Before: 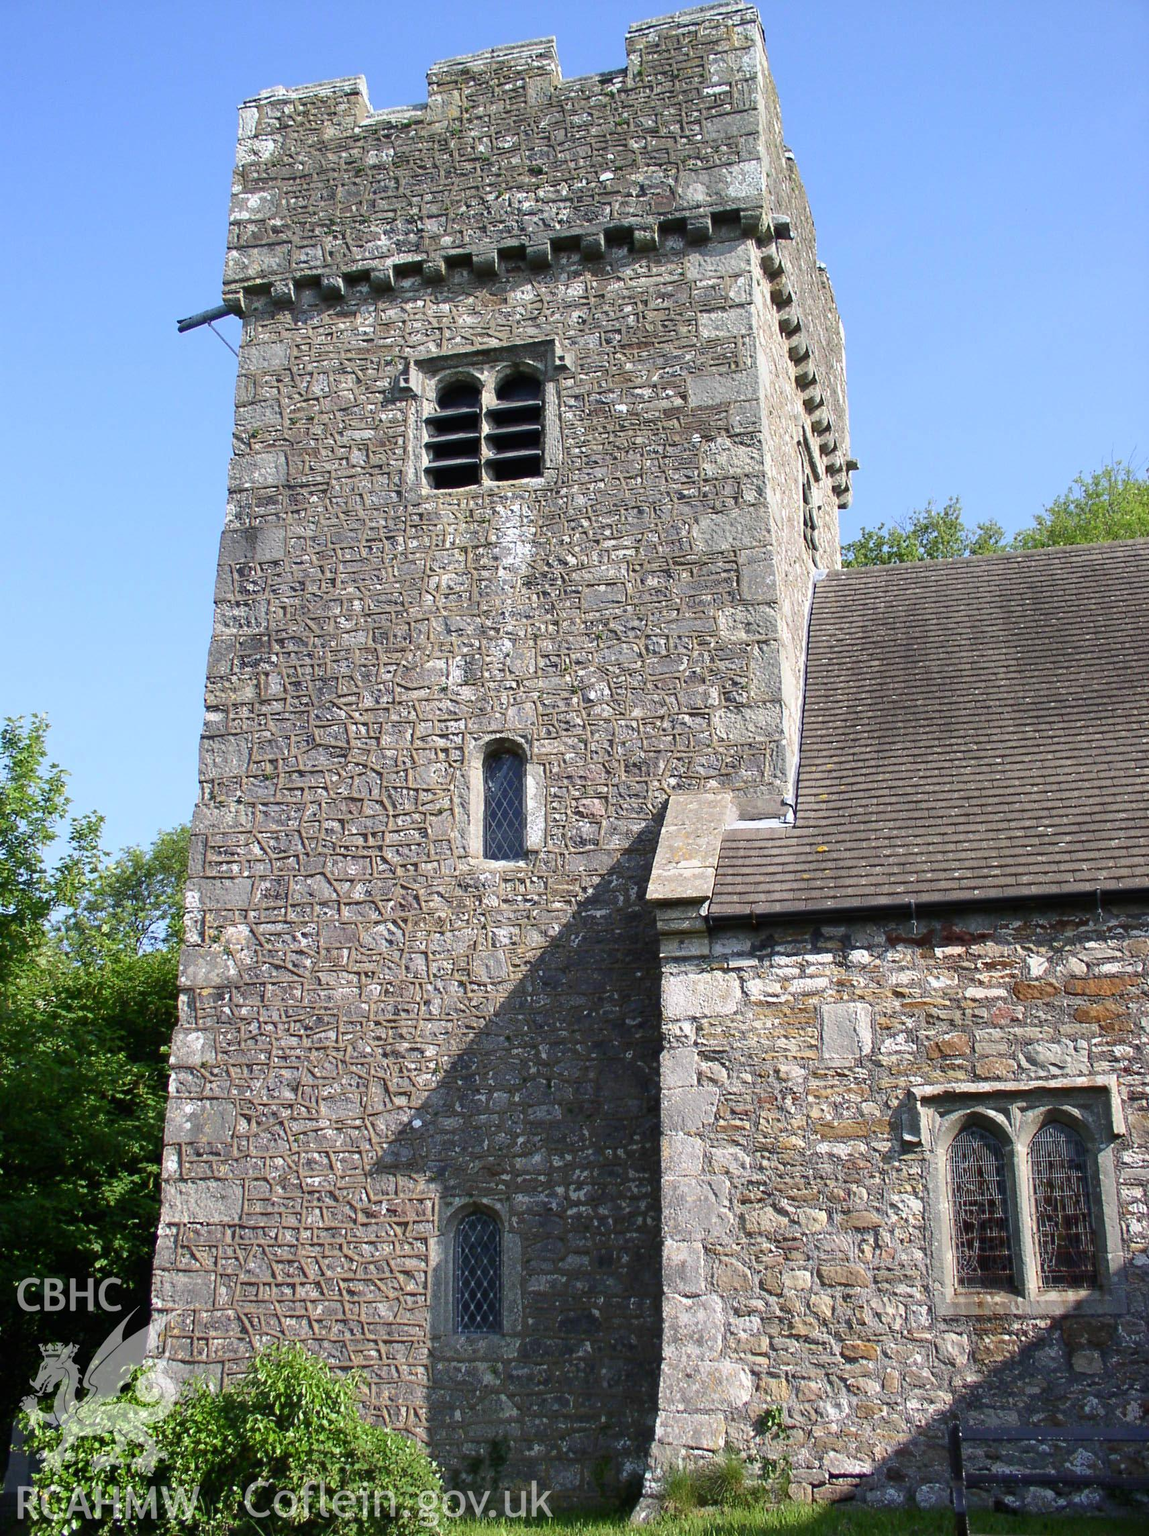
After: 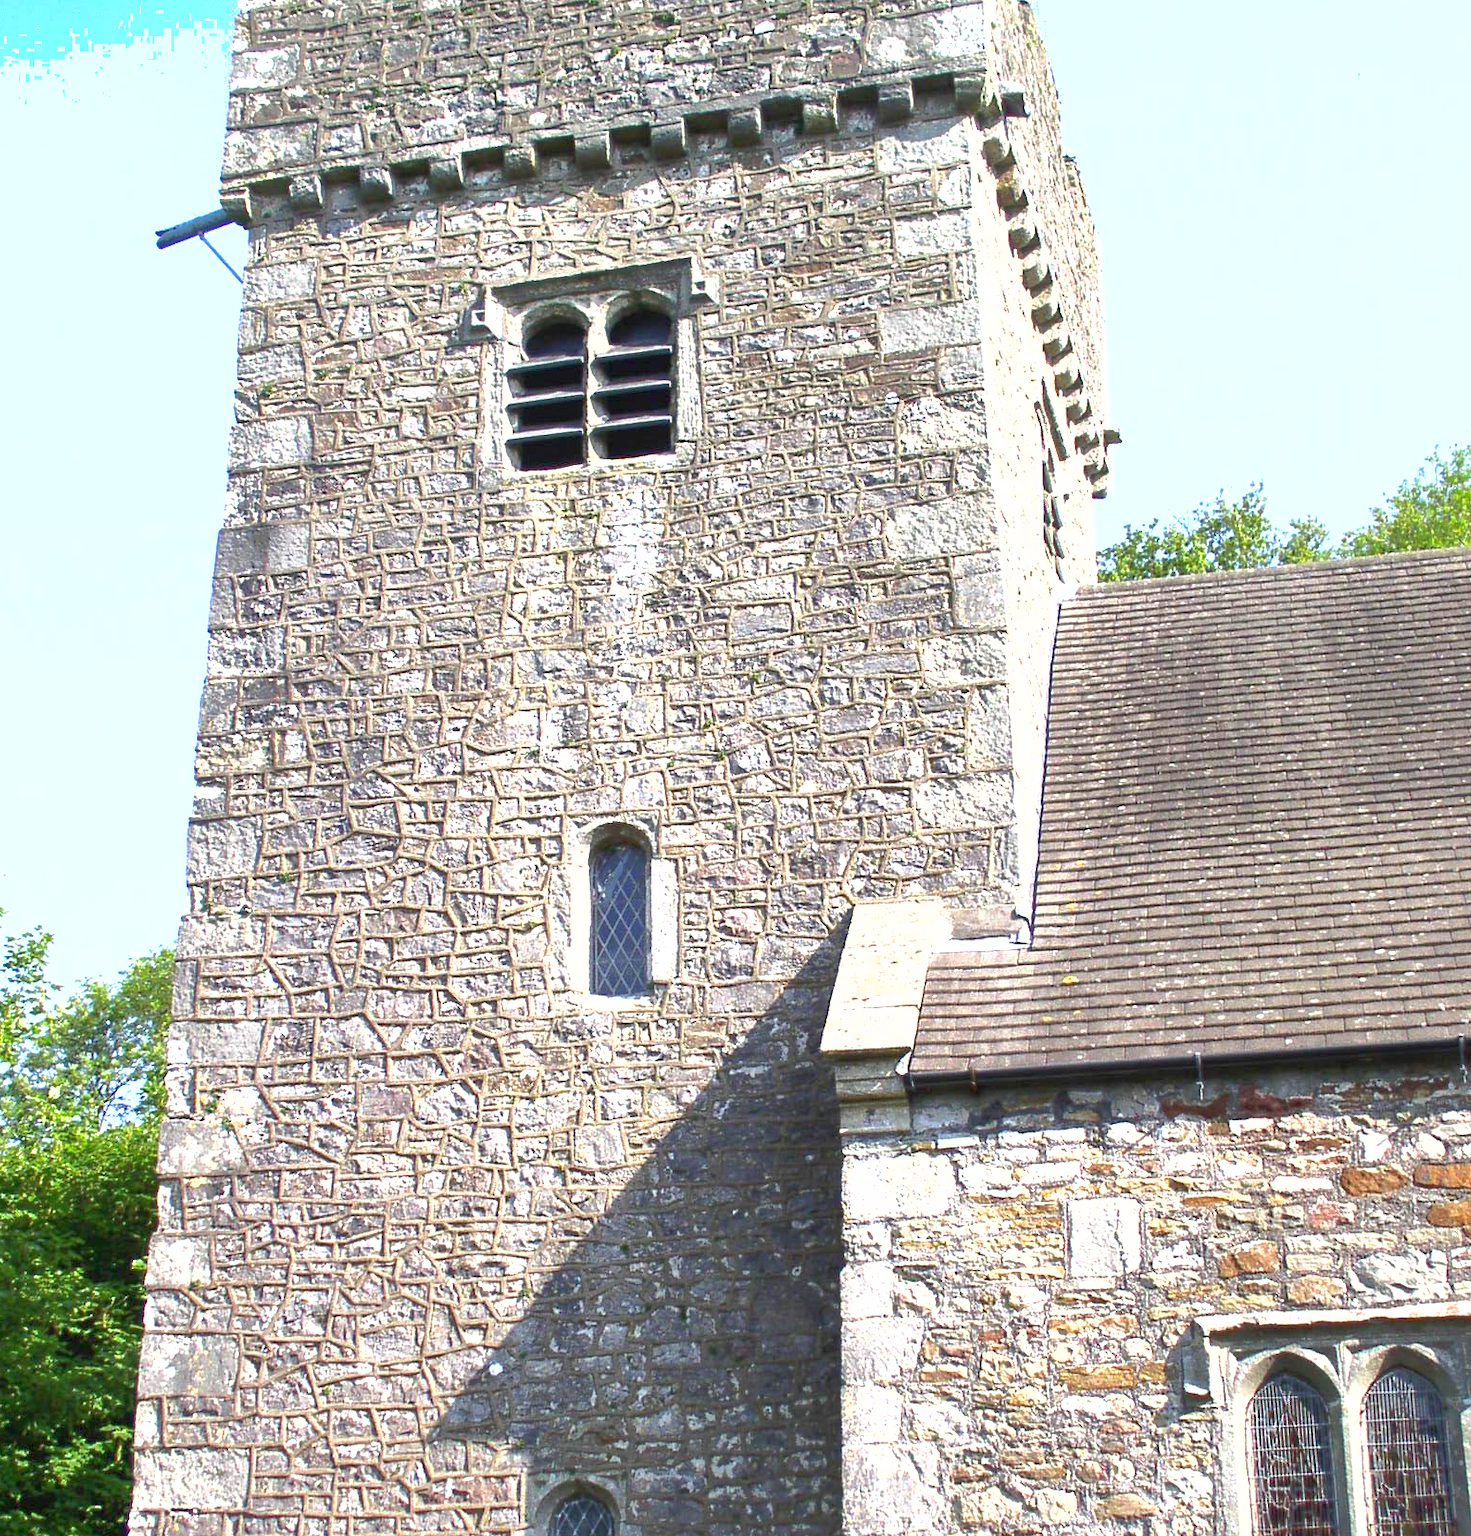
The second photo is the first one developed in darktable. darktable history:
exposure: black level correction 0, exposure 1.2 EV, compensate highlight preservation false
crop: left 5.853%, top 10.266%, right 3.779%, bottom 19.104%
shadows and highlights: on, module defaults
